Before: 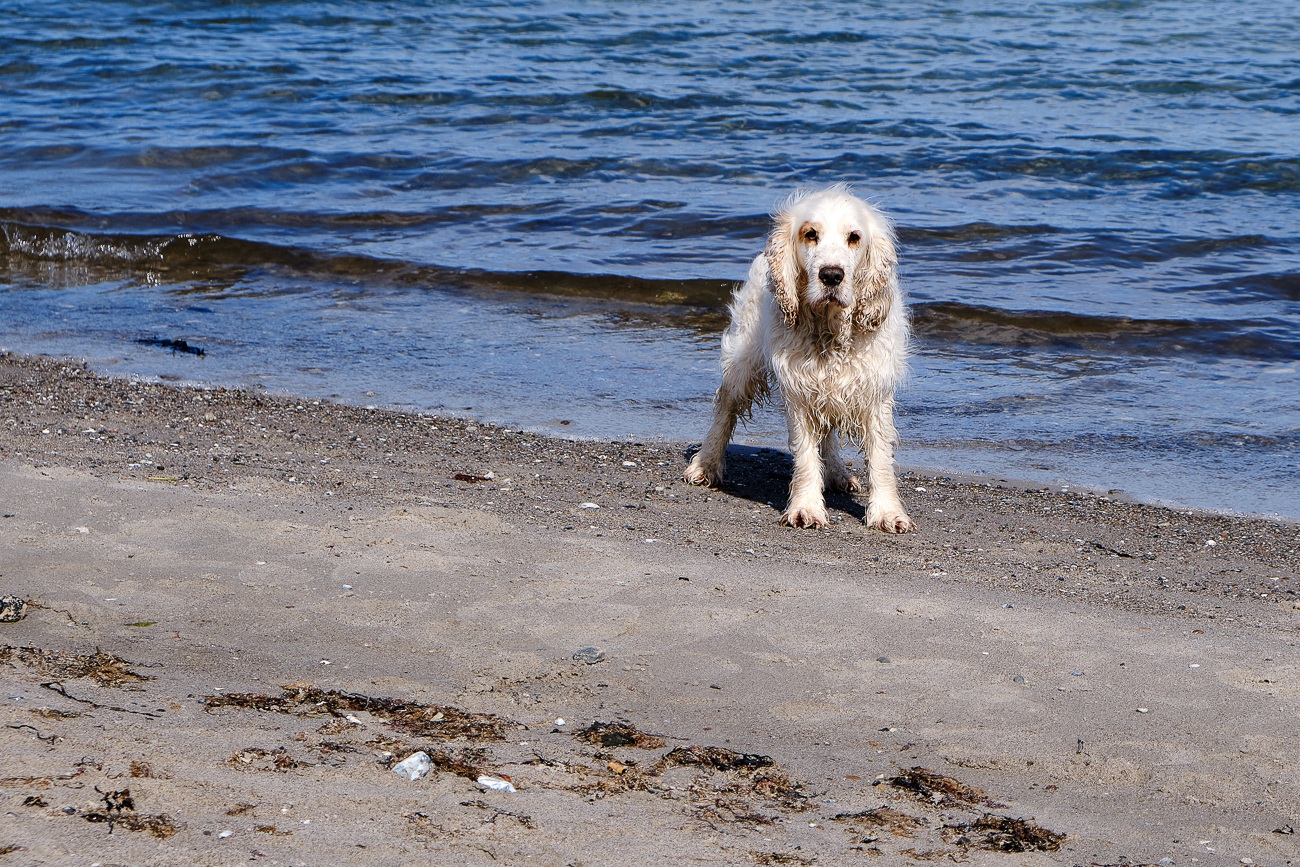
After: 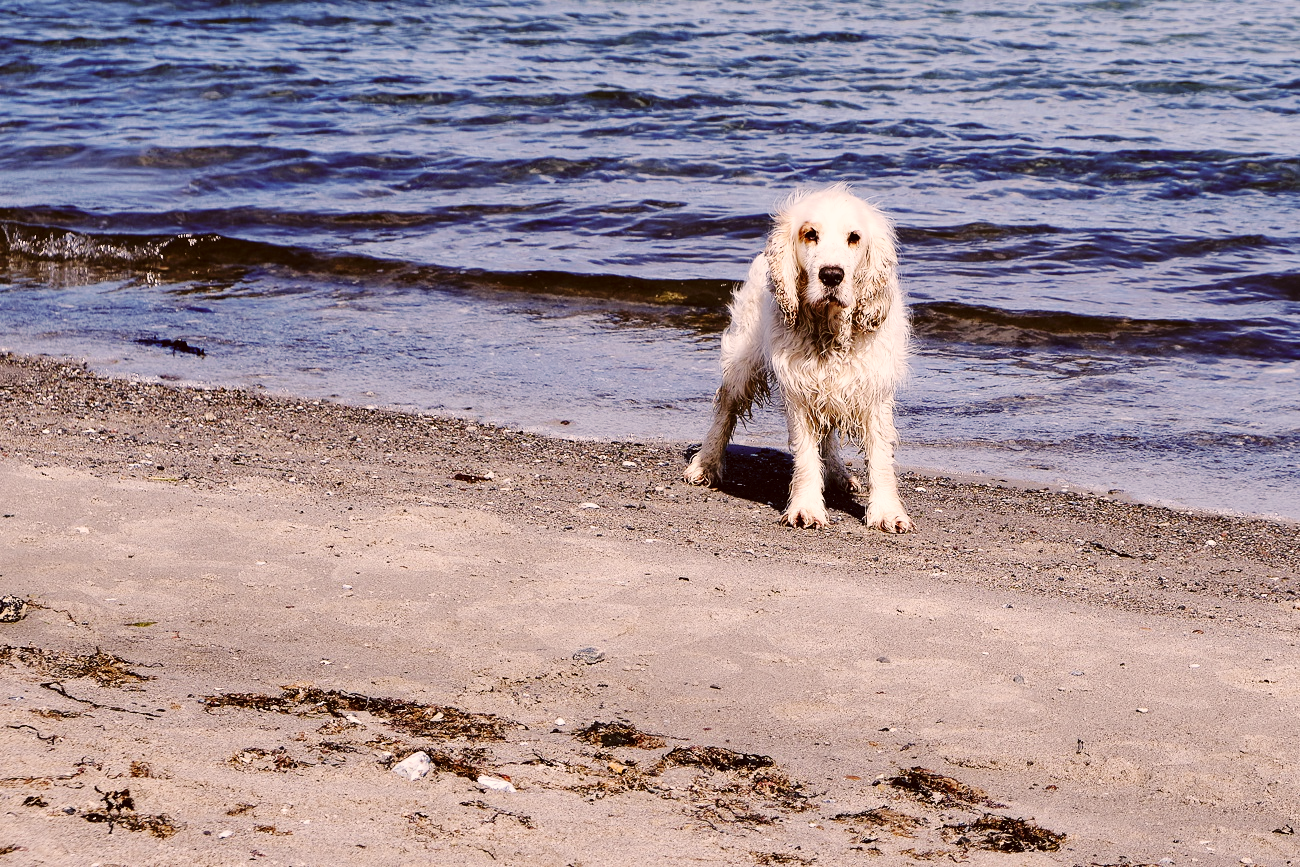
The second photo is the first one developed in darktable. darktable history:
base curve: curves: ch0 [(0, 0) (0.036, 0.025) (0.121, 0.166) (0.206, 0.329) (0.605, 0.79) (1, 1)], preserve colors none
color correction: highlights a* 10.21, highlights b* 9.79, shadows a* 8.61, shadows b* 7.88, saturation 0.8
exposure: black level correction 0.001, compensate highlight preservation false
